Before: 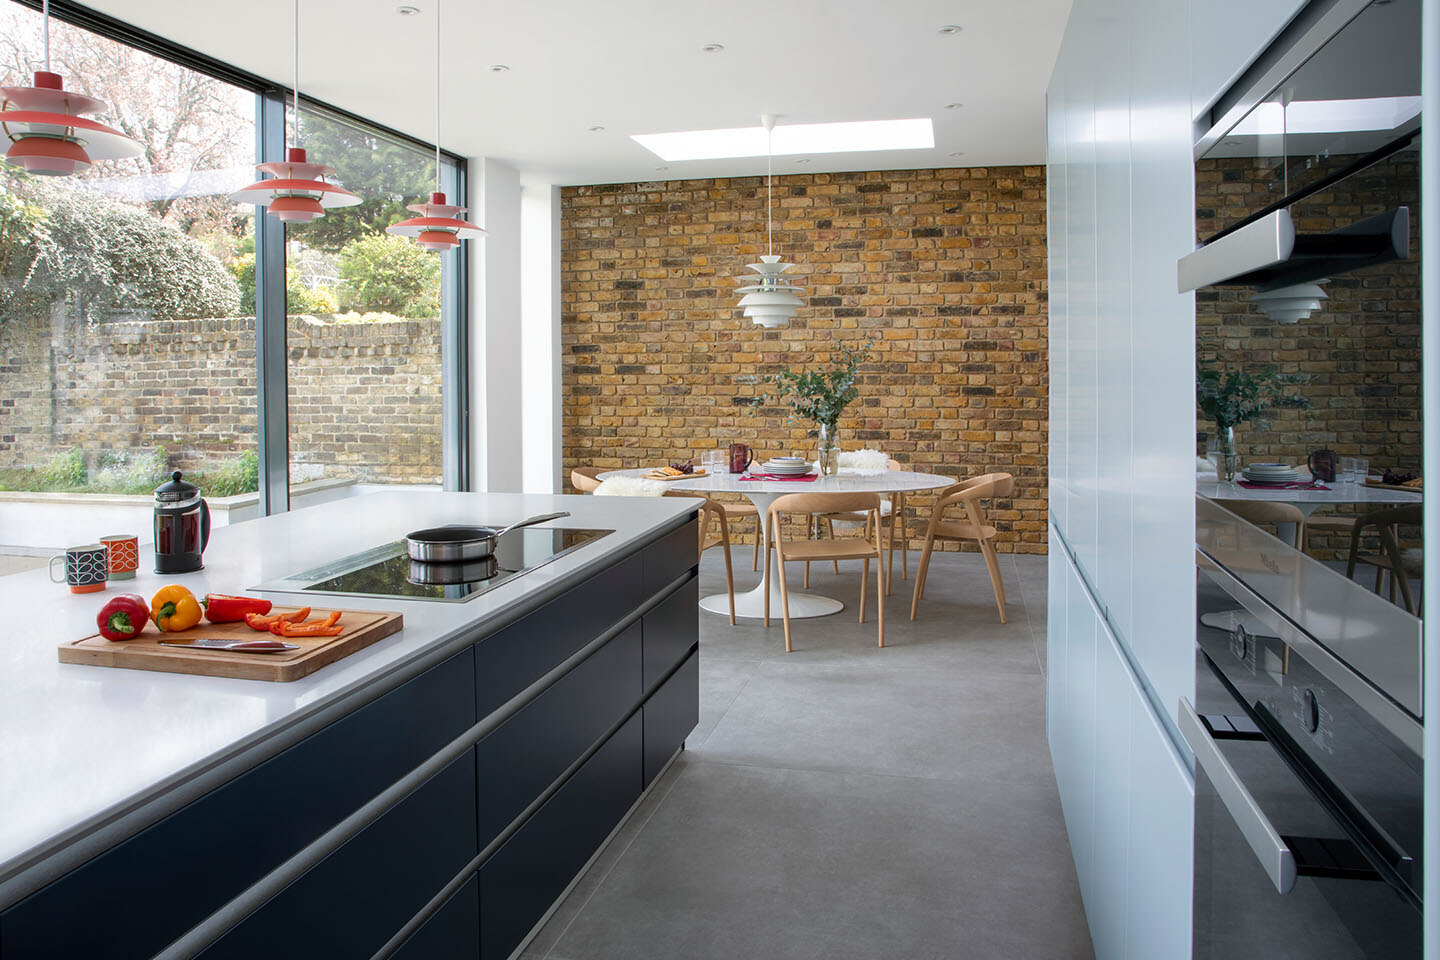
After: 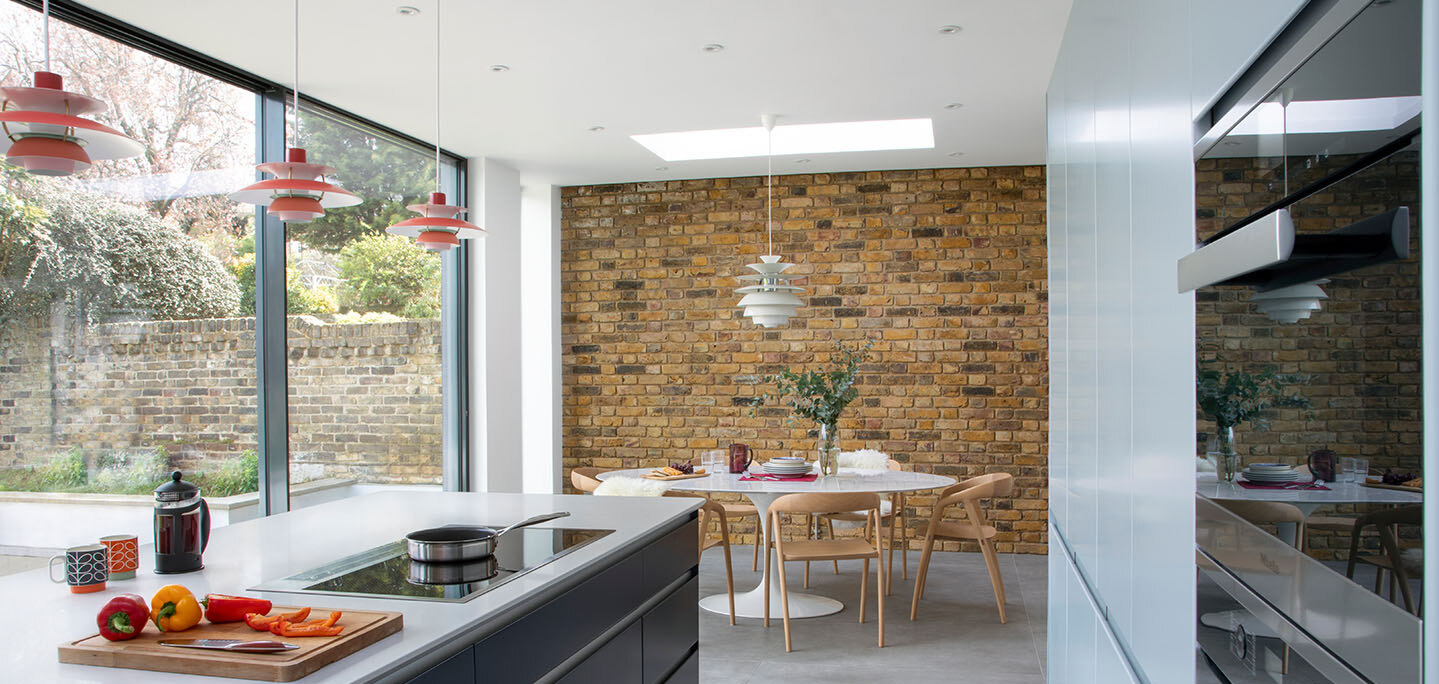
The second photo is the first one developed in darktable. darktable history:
crop: right 0.001%, bottom 28.748%
